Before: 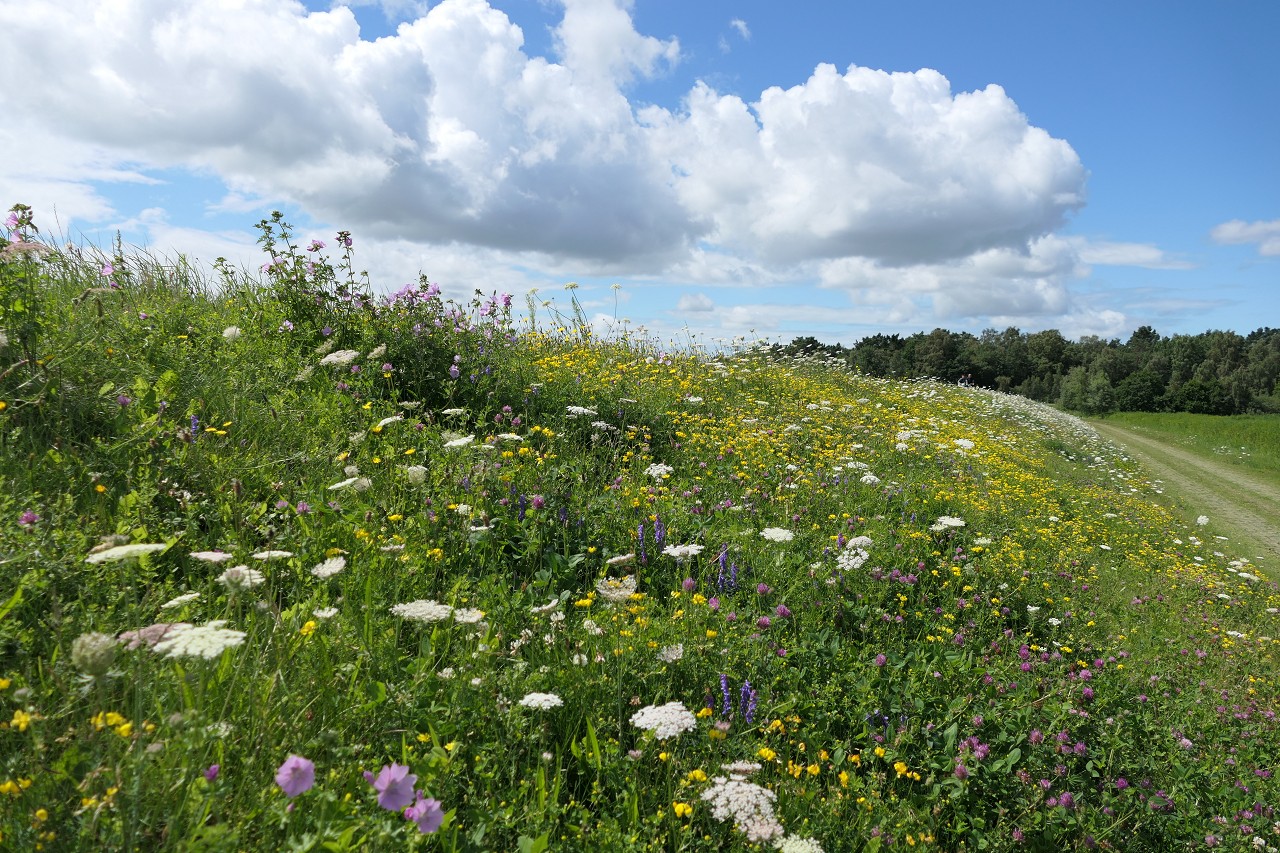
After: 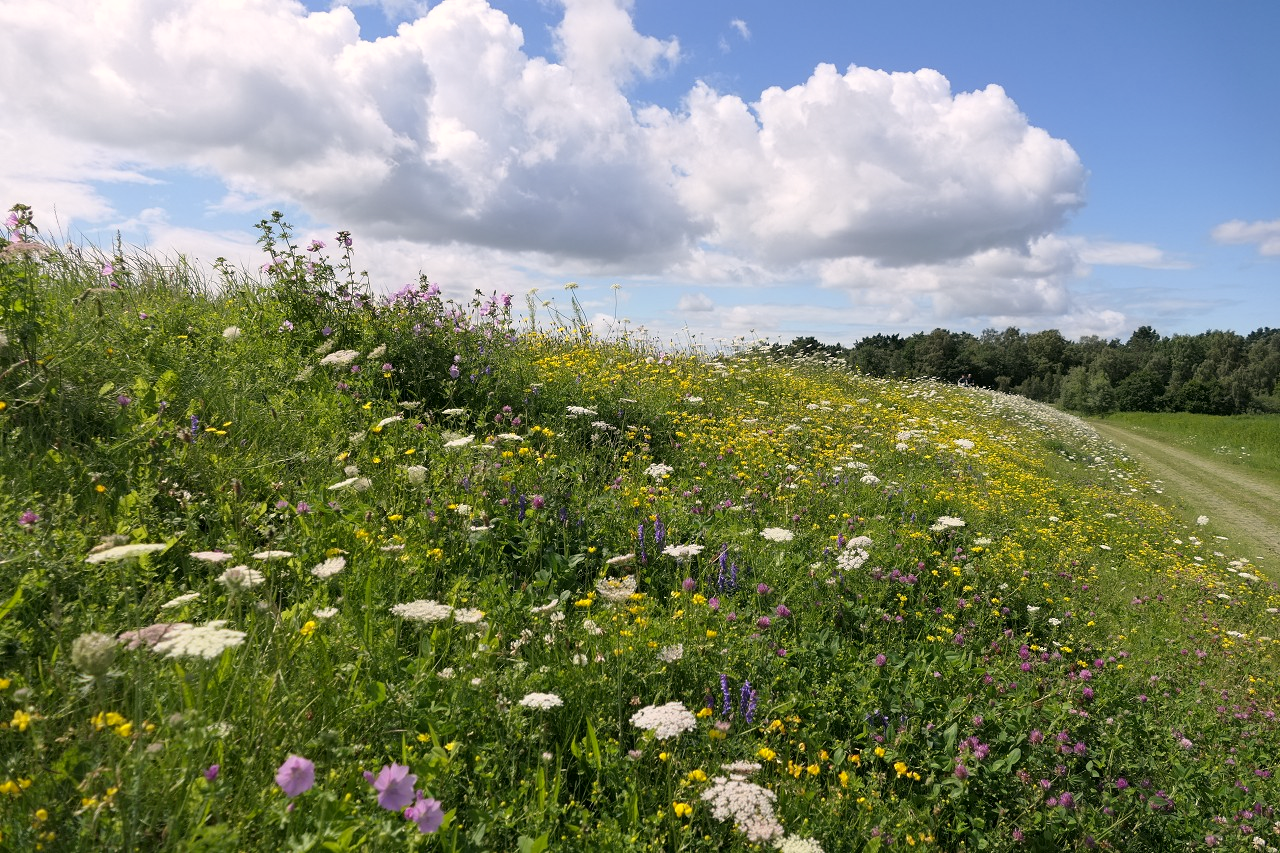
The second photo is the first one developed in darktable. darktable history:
exposure: black level correction 0.001, exposure 0.017 EV, compensate exposure bias true, compensate highlight preservation false
color correction: highlights a* 5.75, highlights b* 4.81
contrast equalizer: octaves 7, y [[0.5 ×6], [0.5 ×6], [0.5 ×6], [0 ×6], [0, 0, 0, 0.581, 0.011, 0]], mix 0.594
